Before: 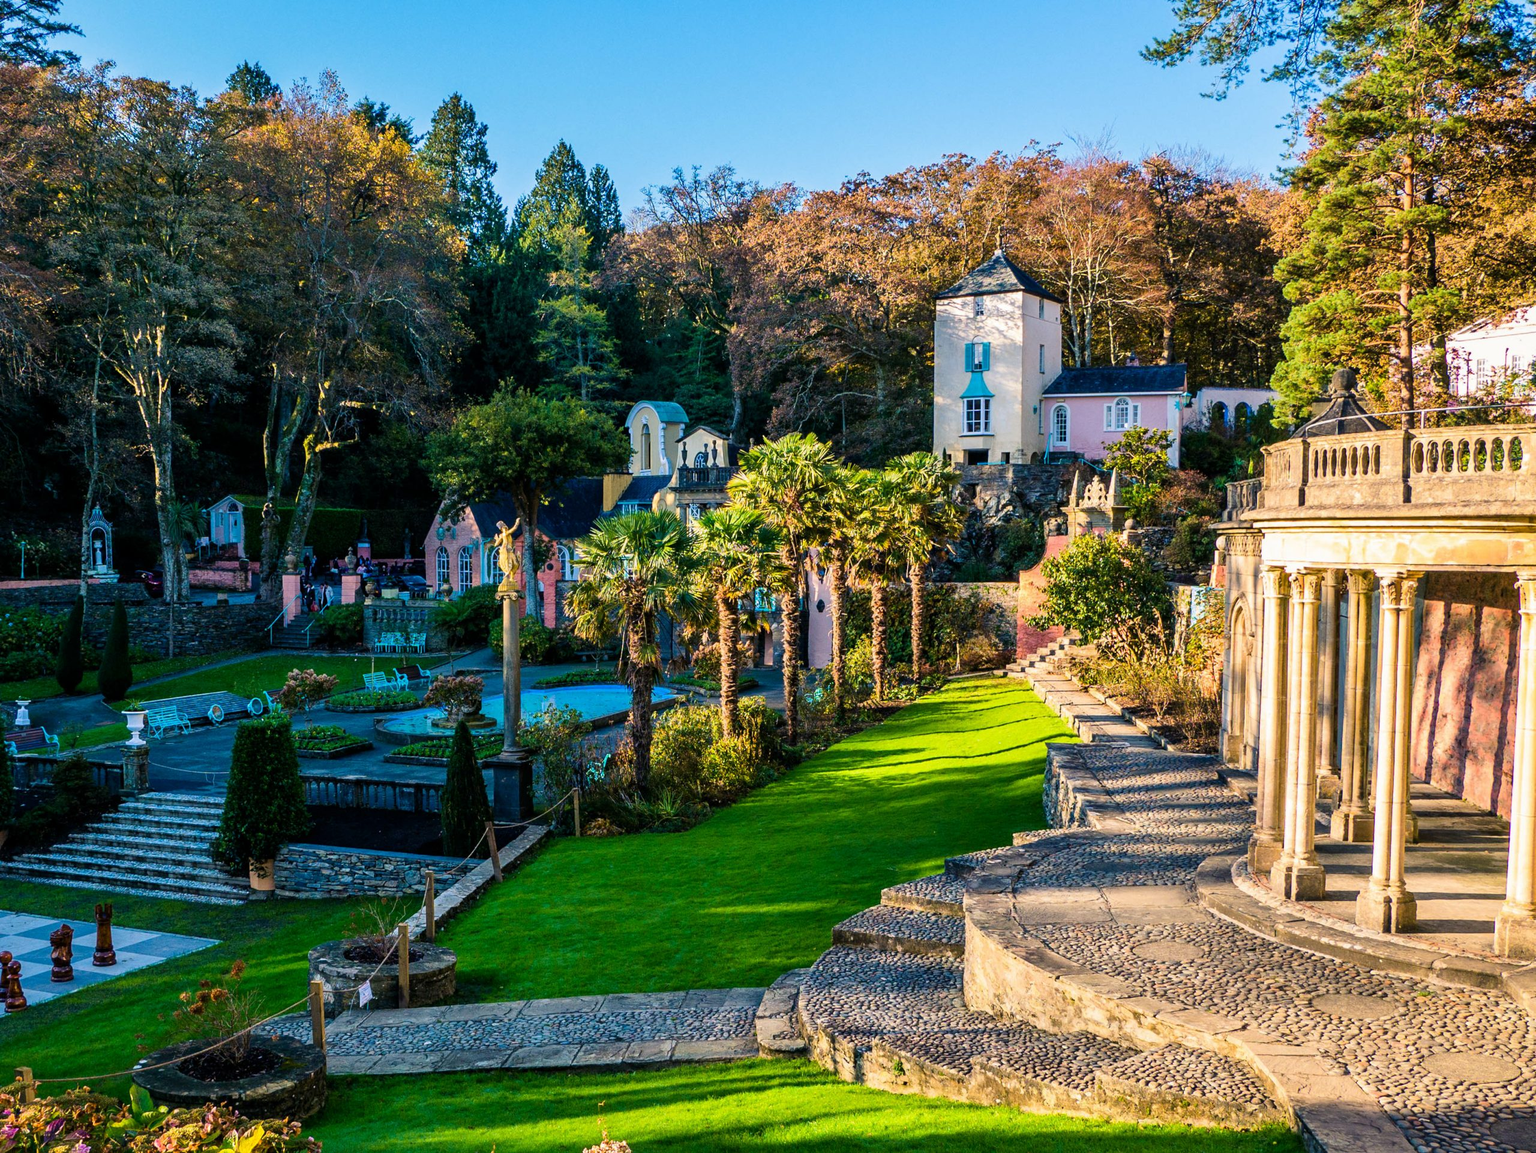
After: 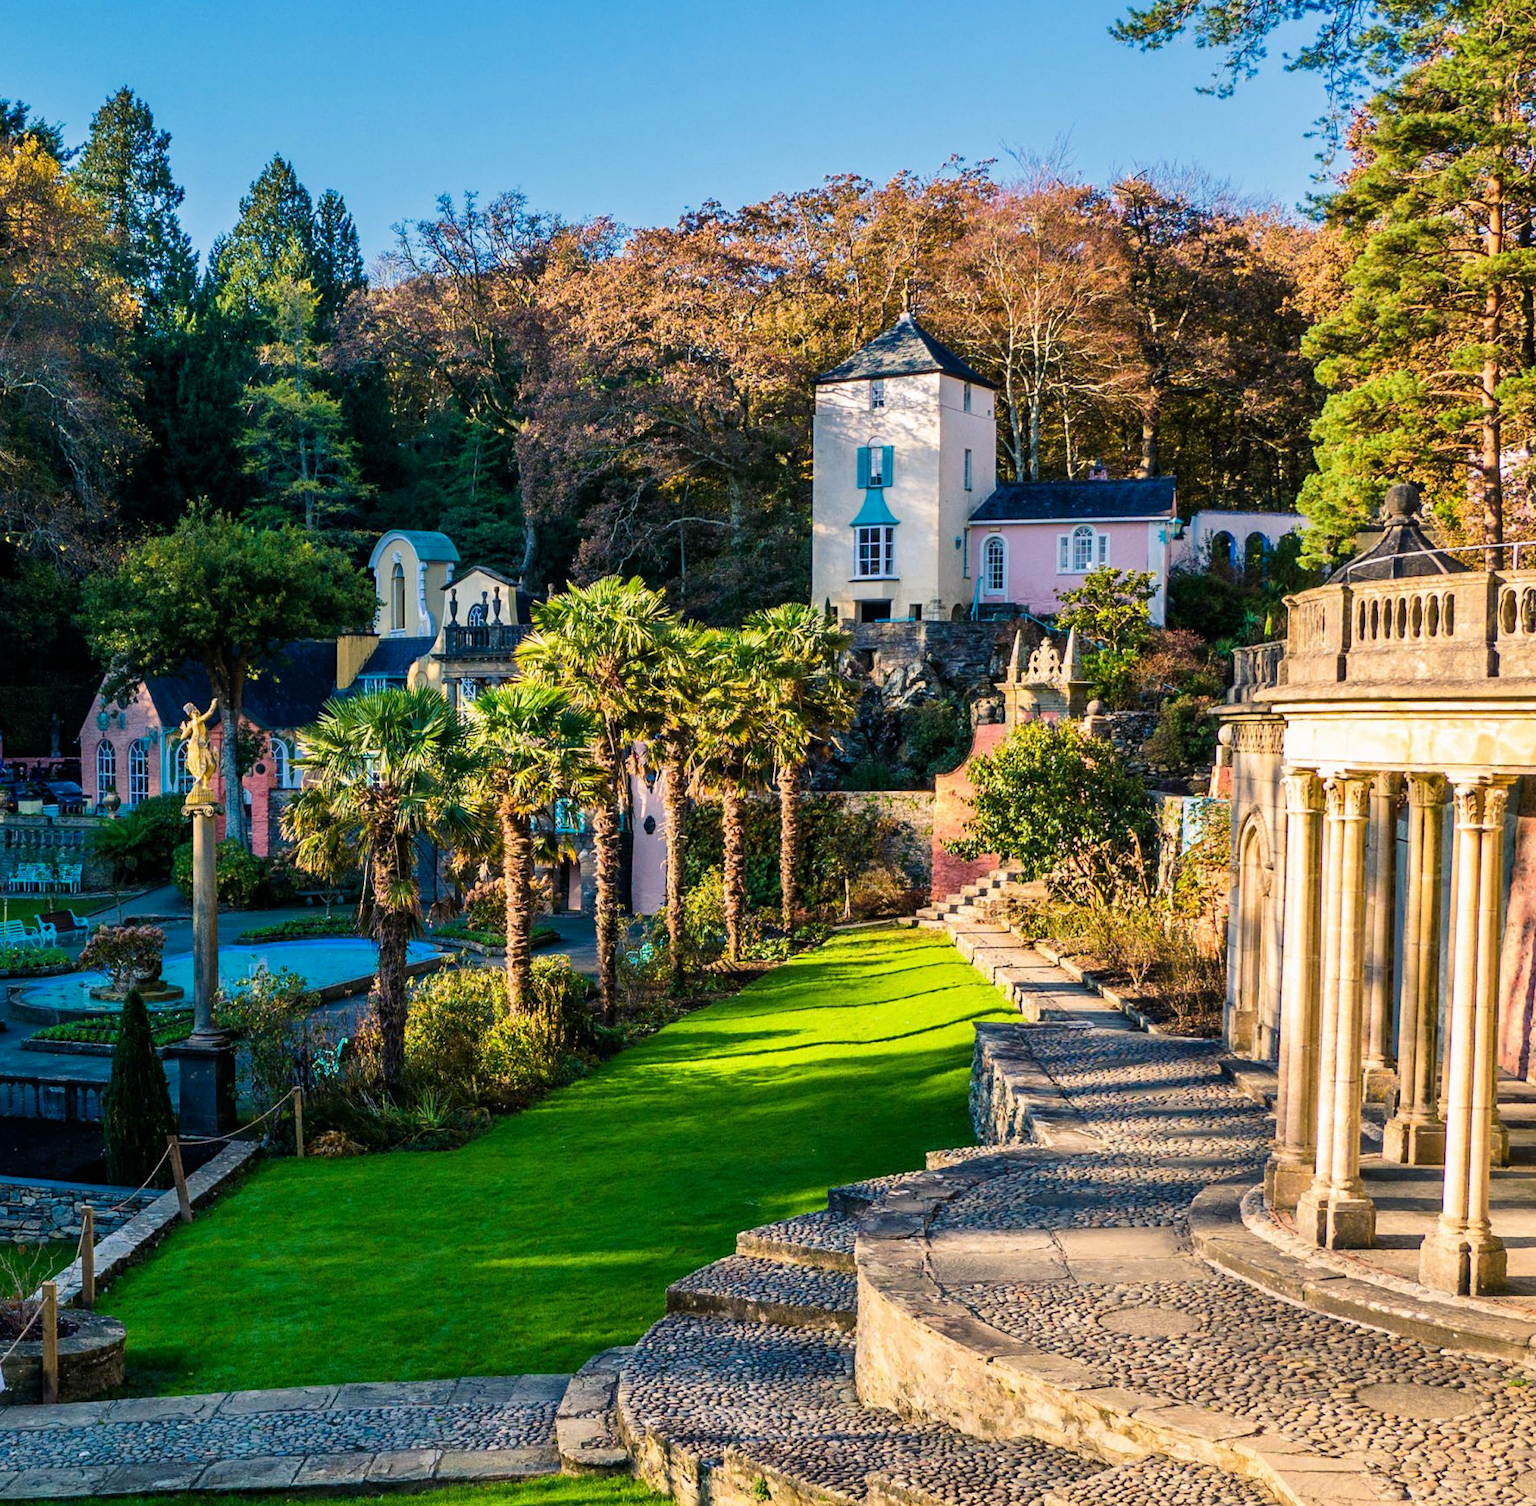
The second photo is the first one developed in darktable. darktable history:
color zones: curves: ch0 [(0, 0.5) (0.143, 0.5) (0.286, 0.5) (0.429, 0.495) (0.571, 0.437) (0.714, 0.44) (0.857, 0.496) (1, 0.5)]
crop and rotate: left 24.034%, top 2.838%, right 6.406%, bottom 6.299%
